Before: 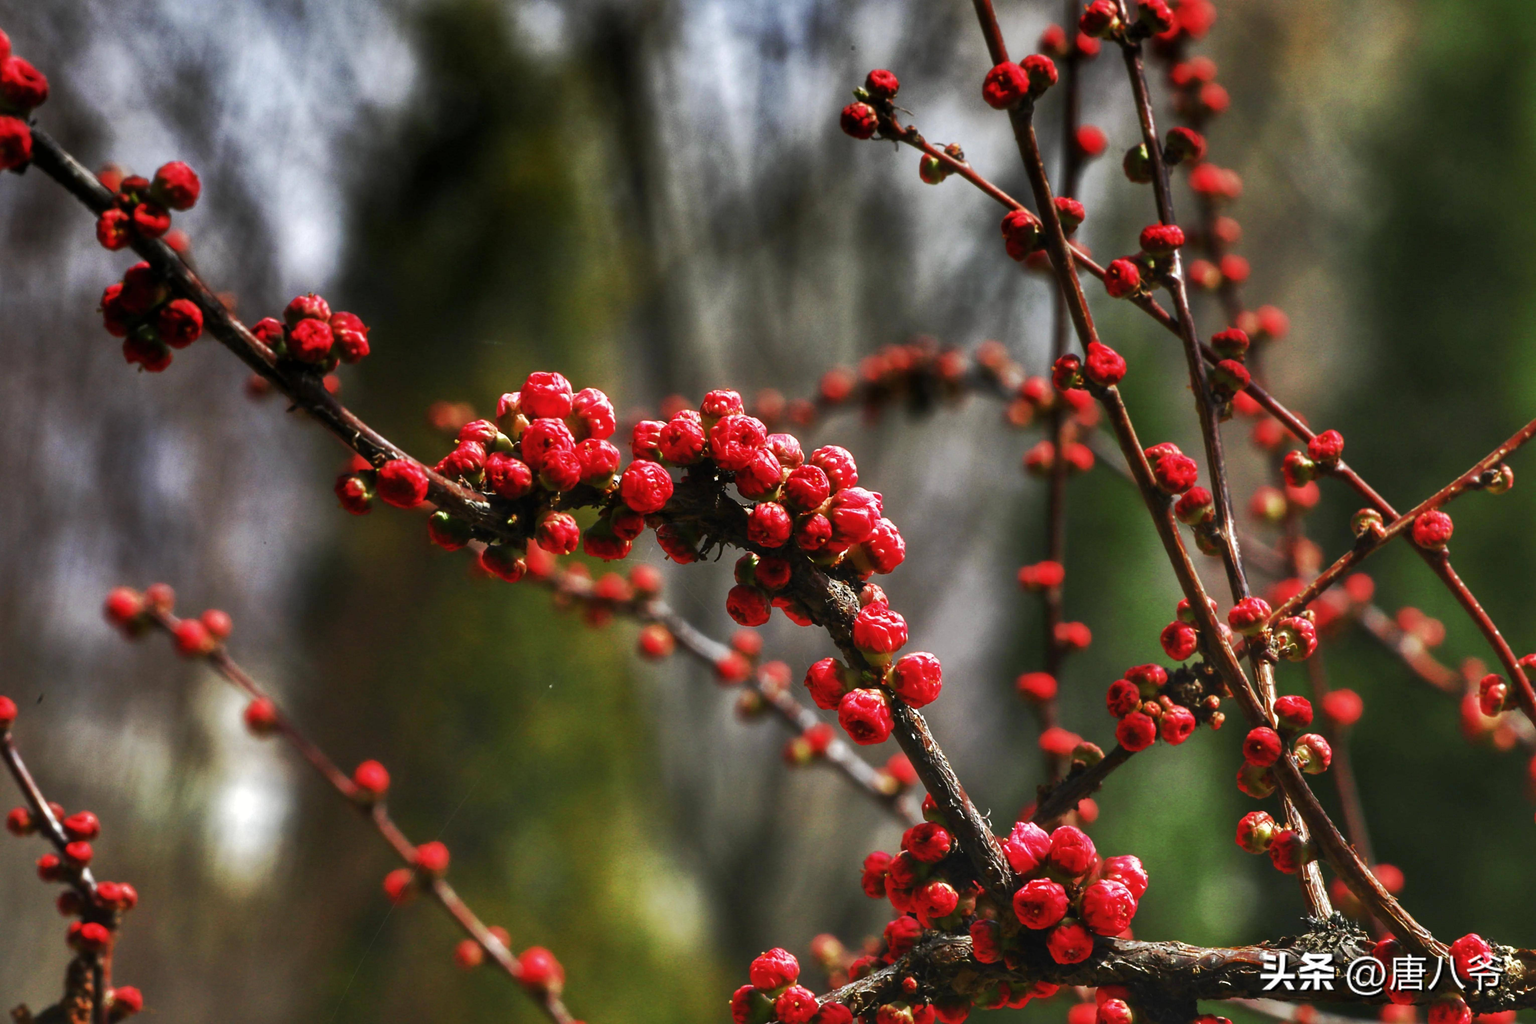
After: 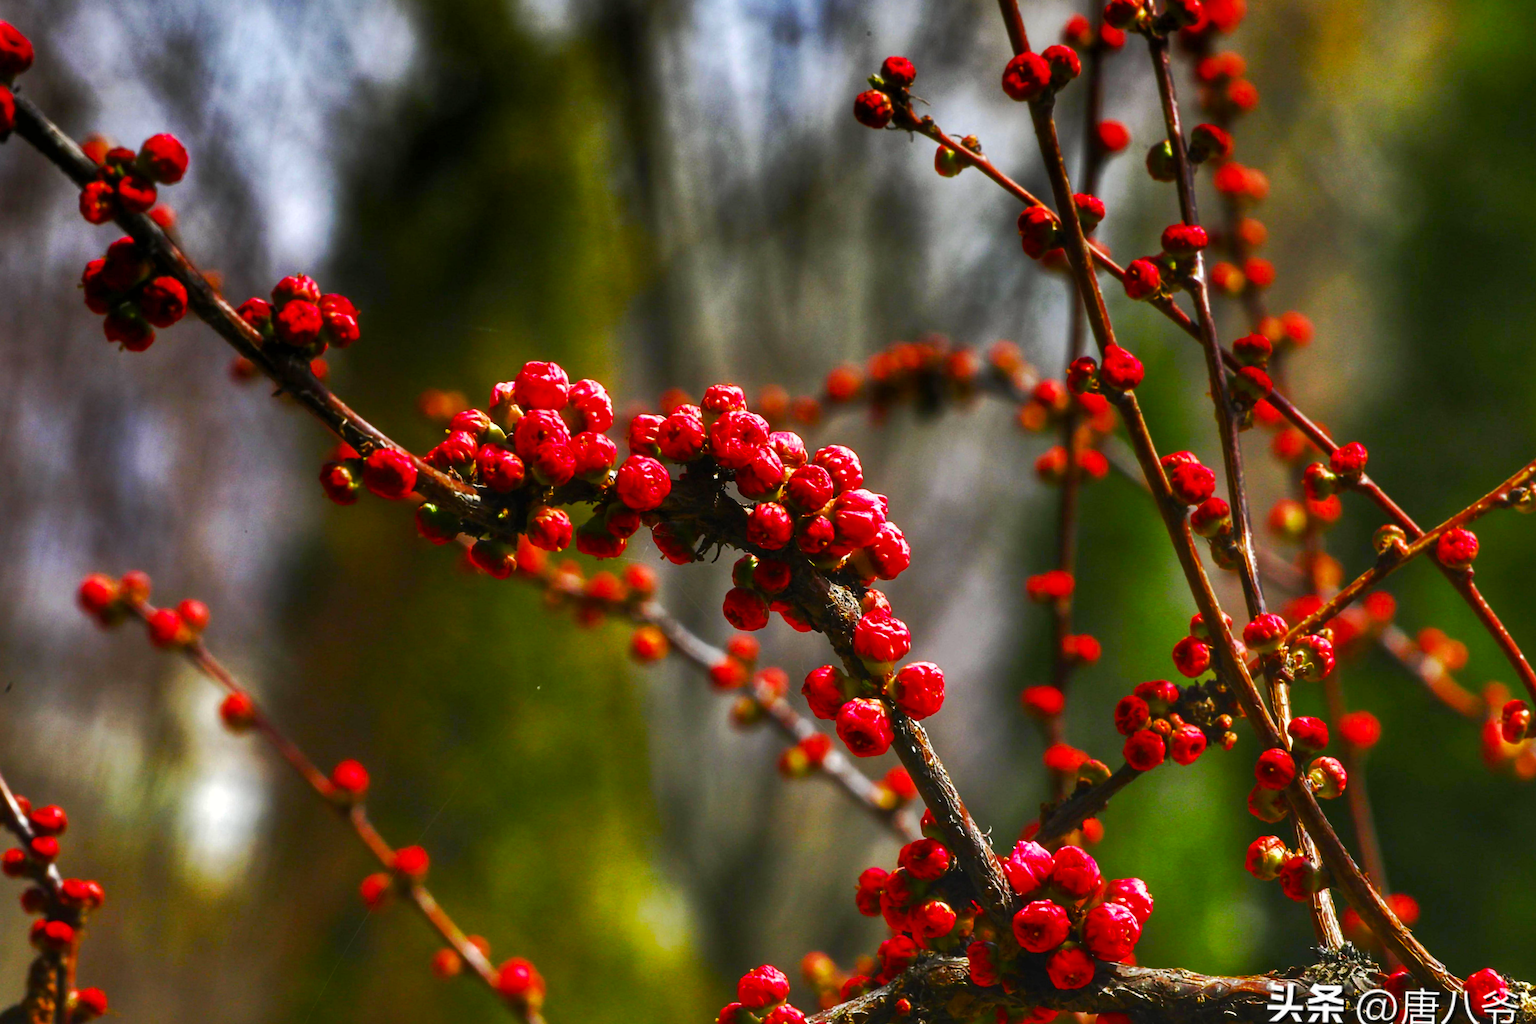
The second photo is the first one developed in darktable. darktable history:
vignetting: fall-off start 116.1%, fall-off radius 58.14%, unbound false
crop and rotate: angle -1.45°
color balance rgb: linear chroma grading › global chroma 33.969%, perceptual saturation grading › global saturation 29.987%
